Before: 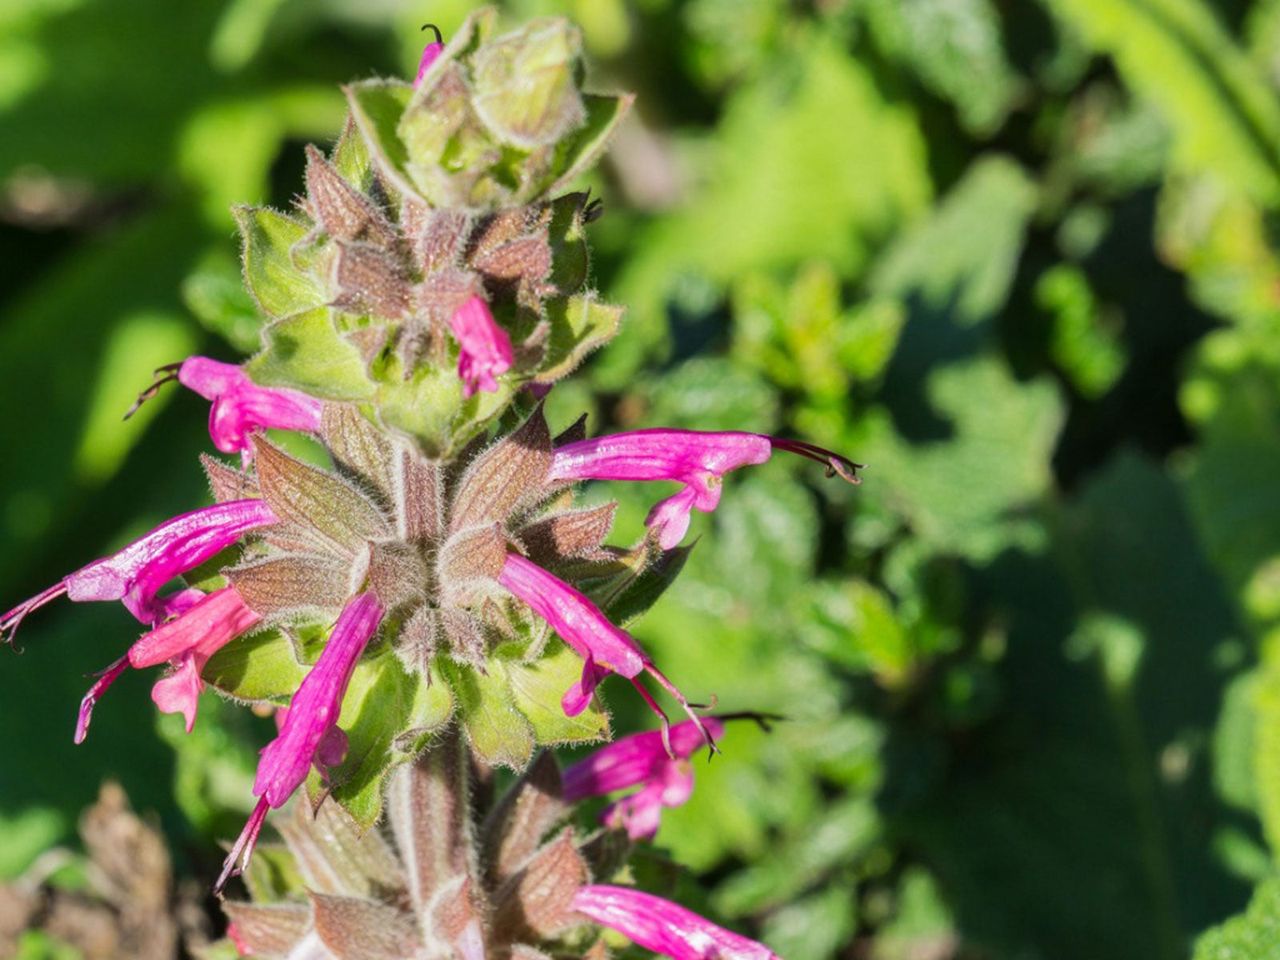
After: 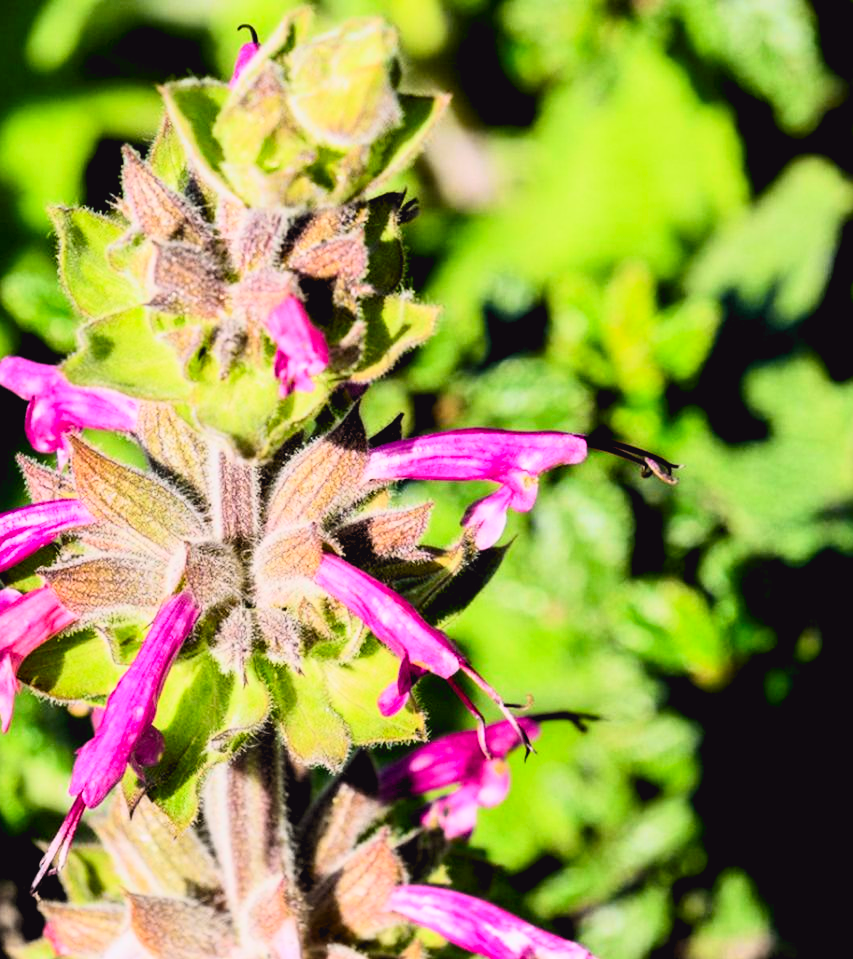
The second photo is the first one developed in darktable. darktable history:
rgb levels: levels [[0.029, 0.461, 0.922], [0, 0.5, 1], [0, 0.5, 1]]
tone curve: curves: ch0 [(0, 0.031) (0.145, 0.106) (0.319, 0.269) (0.495, 0.544) (0.707, 0.833) (0.859, 0.931) (1, 0.967)]; ch1 [(0, 0) (0.279, 0.218) (0.424, 0.411) (0.495, 0.504) (0.538, 0.55) (0.578, 0.595) (0.707, 0.778) (1, 1)]; ch2 [(0, 0) (0.125, 0.089) (0.353, 0.329) (0.436, 0.432) (0.552, 0.554) (0.615, 0.674) (1, 1)], color space Lab, independent channels, preserve colors none
crop and rotate: left 14.385%, right 18.948%
